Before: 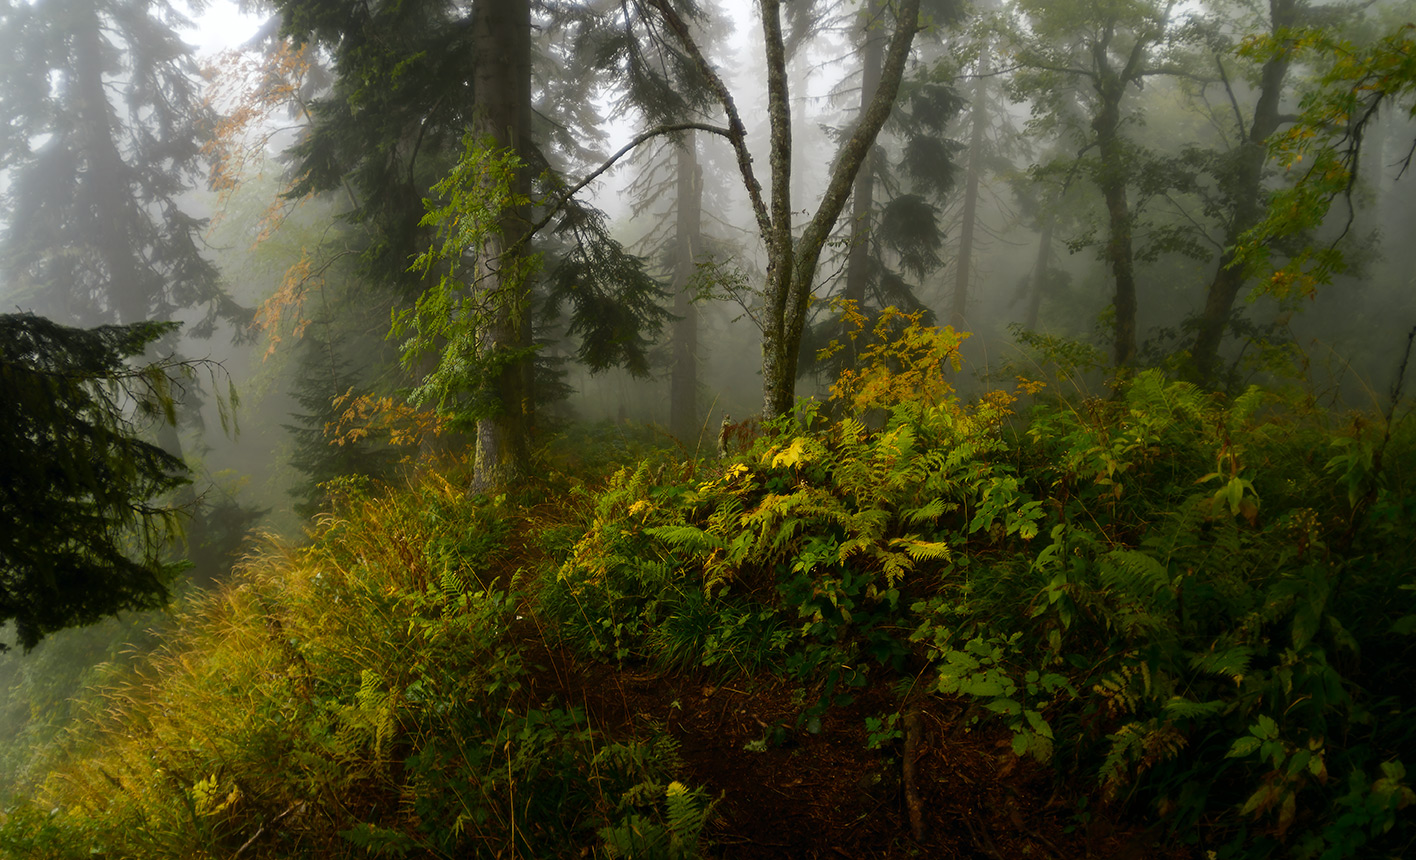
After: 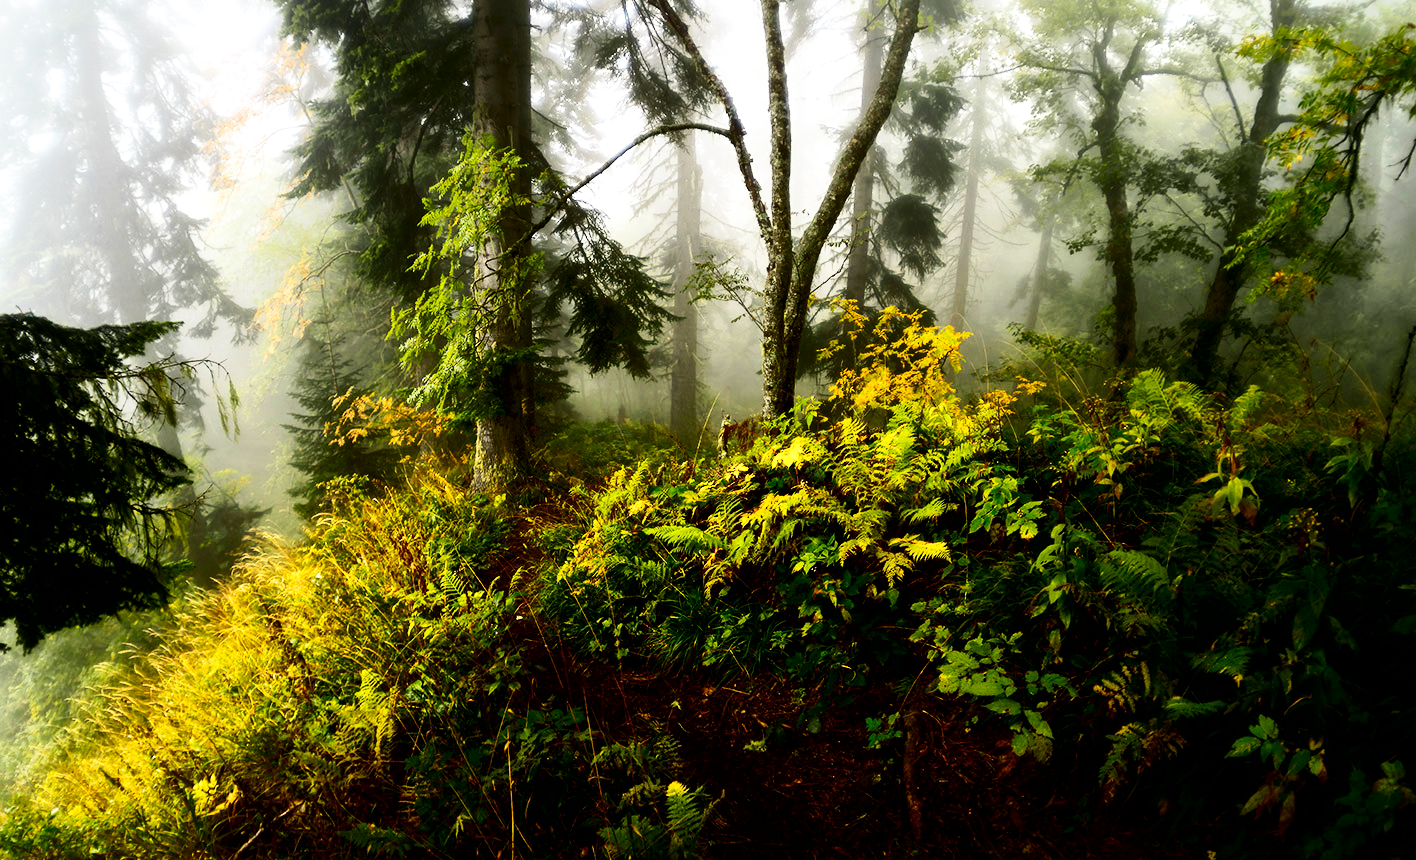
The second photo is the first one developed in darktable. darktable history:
local contrast: mode bilateral grid, contrast 19, coarseness 50, detail 150%, midtone range 0.2
contrast brightness saturation: contrast 0.272
base curve: curves: ch0 [(0, 0) (0, 0.001) (0.001, 0.001) (0.004, 0.002) (0.007, 0.004) (0.015, 0.013) (0.033, 0.045) (0.052, 0.096) (0.075, 0.17) (0.099, 0.241) (0.163, 0.42) (0.219, 0.55) (0.259, 0.616) (0.327, 0.722) (0.365, 0.765) (0.522, 0.873) (0.547, 0.881) (0.689, 0.919) (0.826, 0.952) (1, 1)], preserve colors none
